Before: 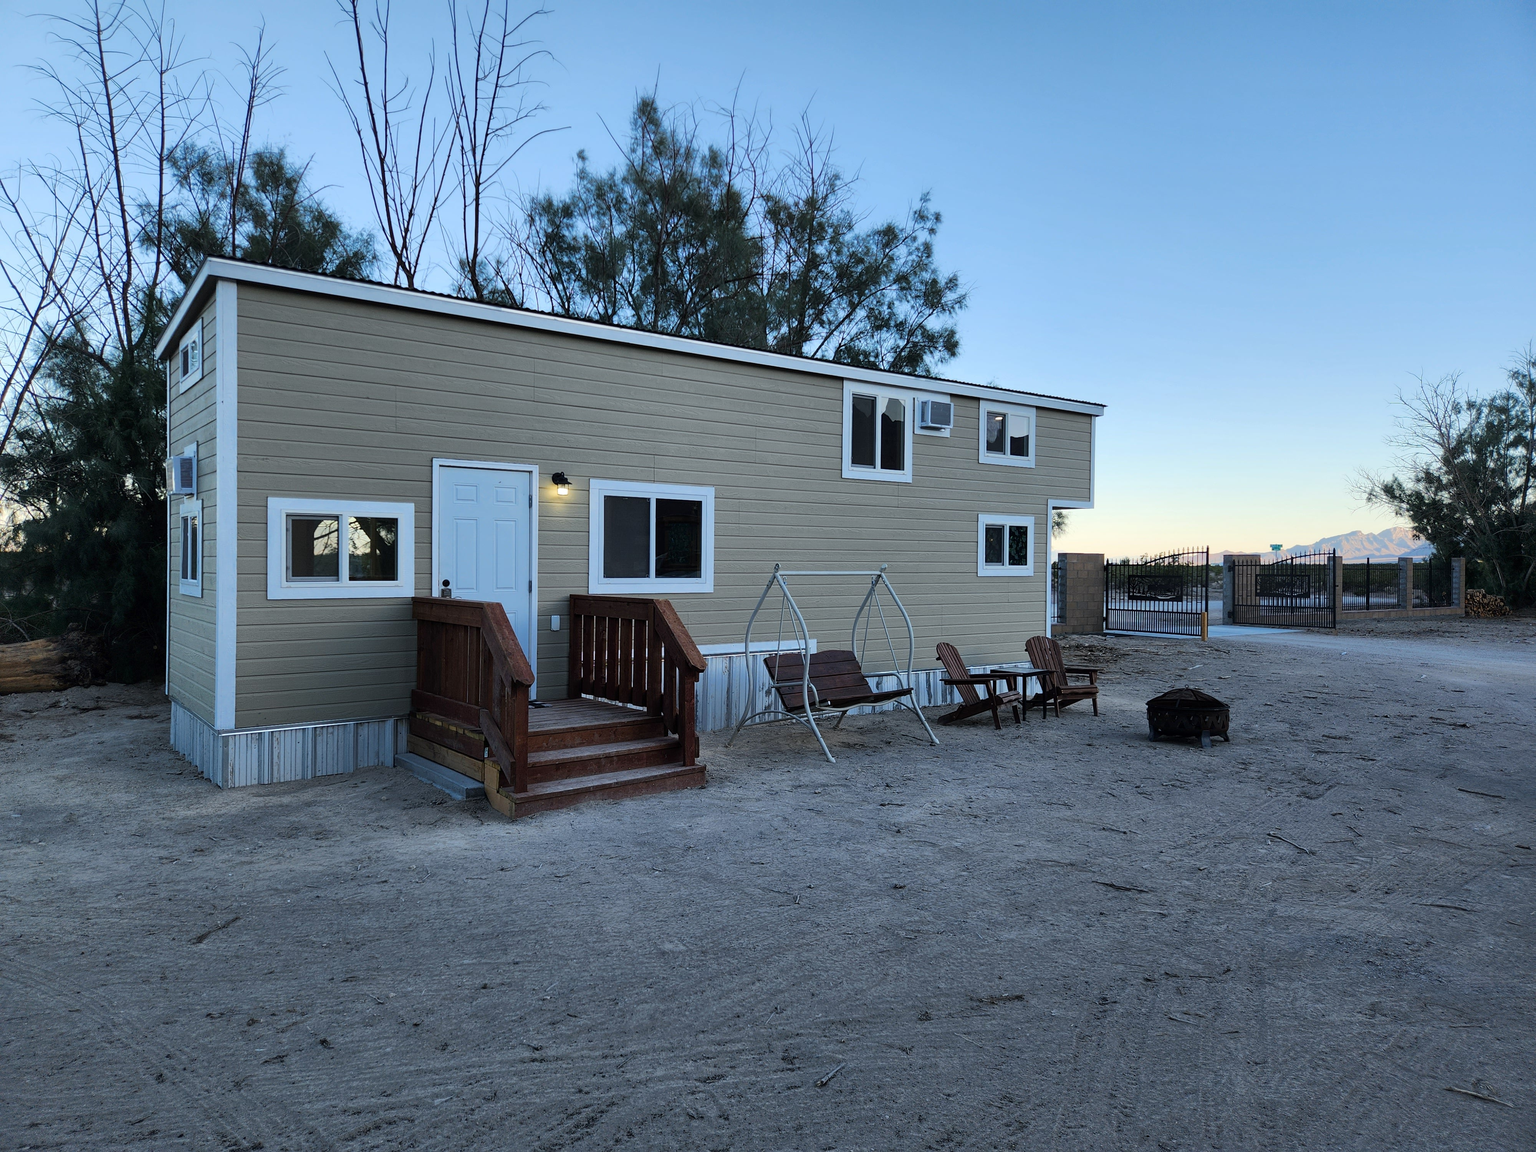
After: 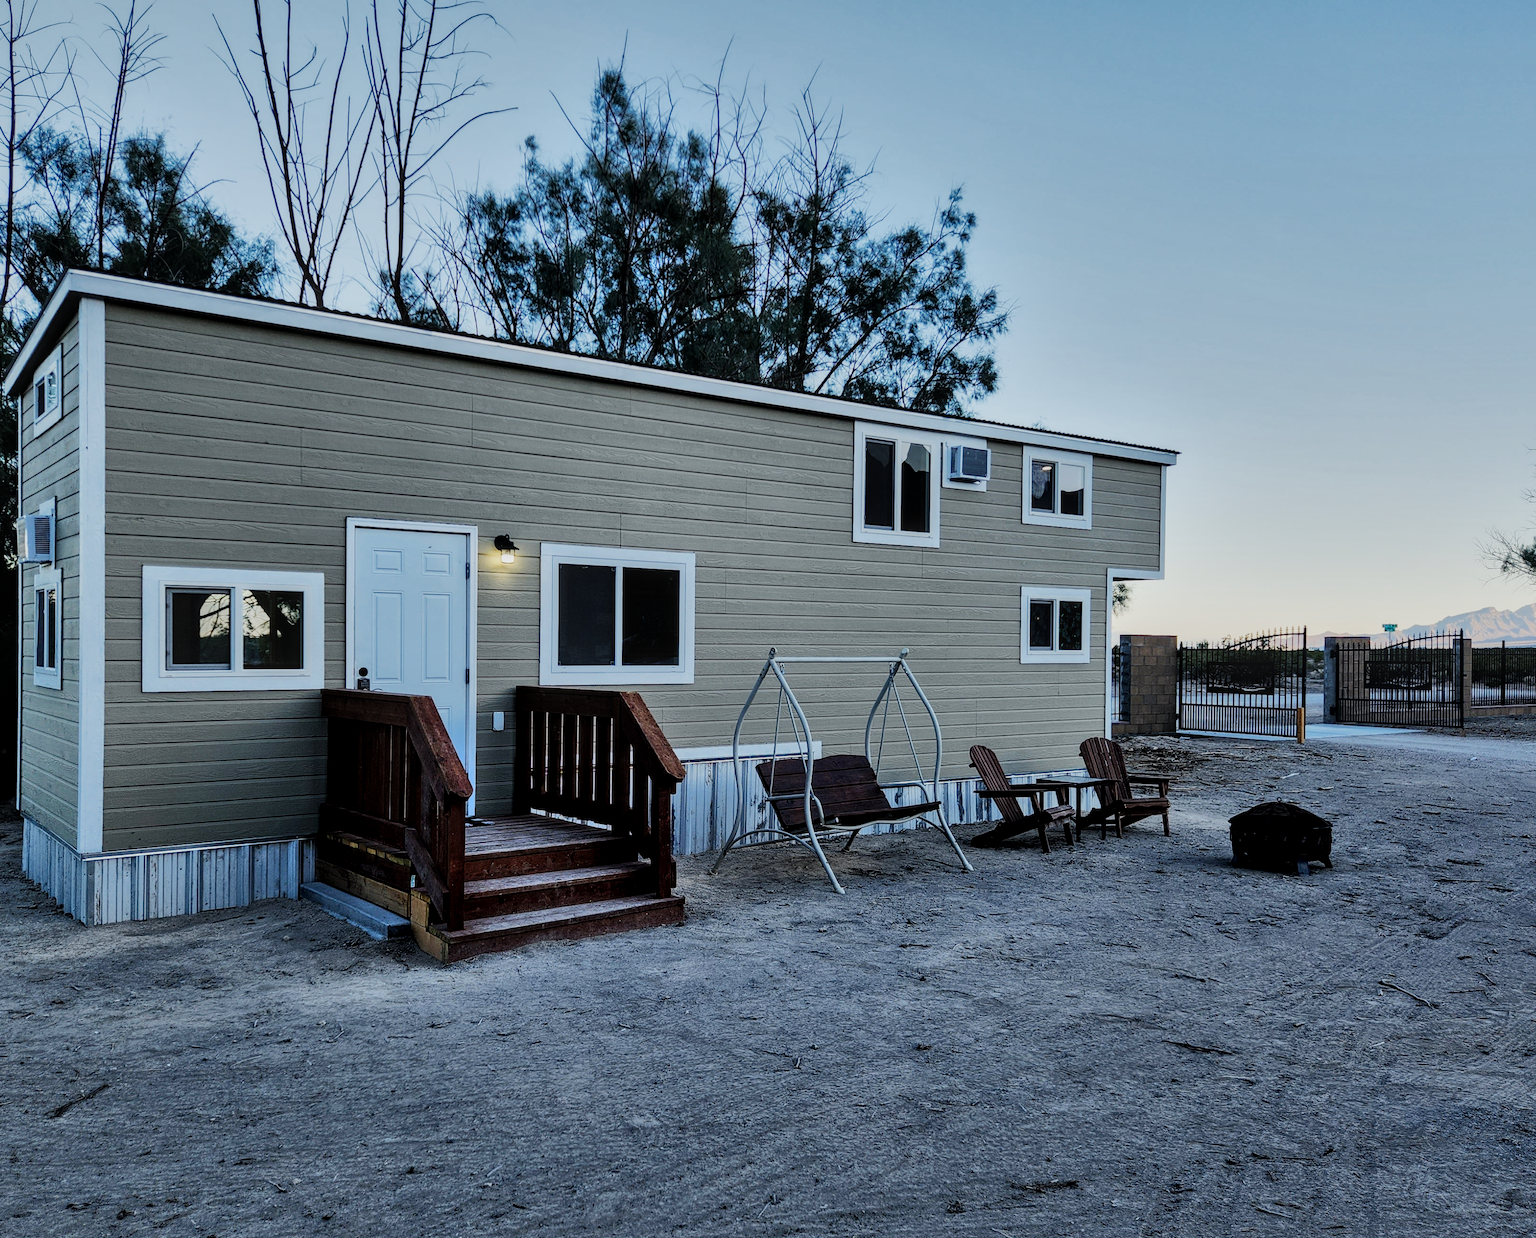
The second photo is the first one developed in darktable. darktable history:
local contrast: on, module defaults
rgb levels: preserve colors max RGB
sigmoid: contrast 1.7, skew -0.2, preserve hue 0%, red attenuation 0.1, red rotation 0.035, green attenuation 0.1, green rotation -0.017, blue attenuation 0.15, blue rotation -0.052, base primaries Rec2020
crop: left 9.929%, top 3.475%, right 9.188%, bottom 9.529%
shadows and highlights: highlights color adjustment 0%, low approximation 0.01, soften with gaussian
